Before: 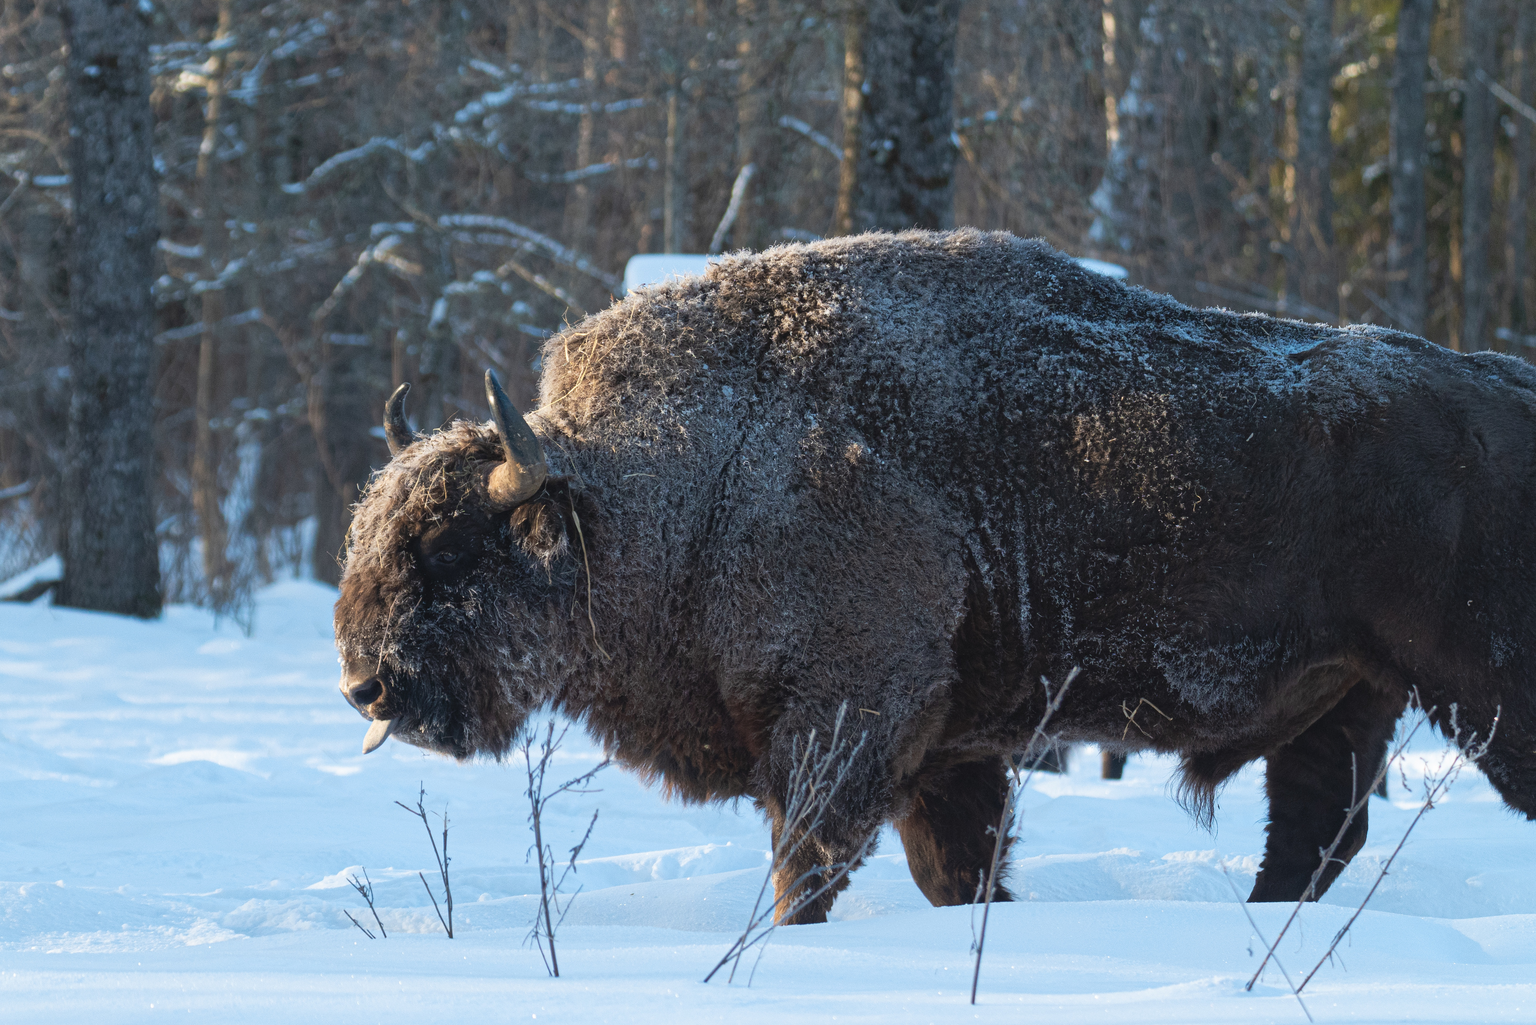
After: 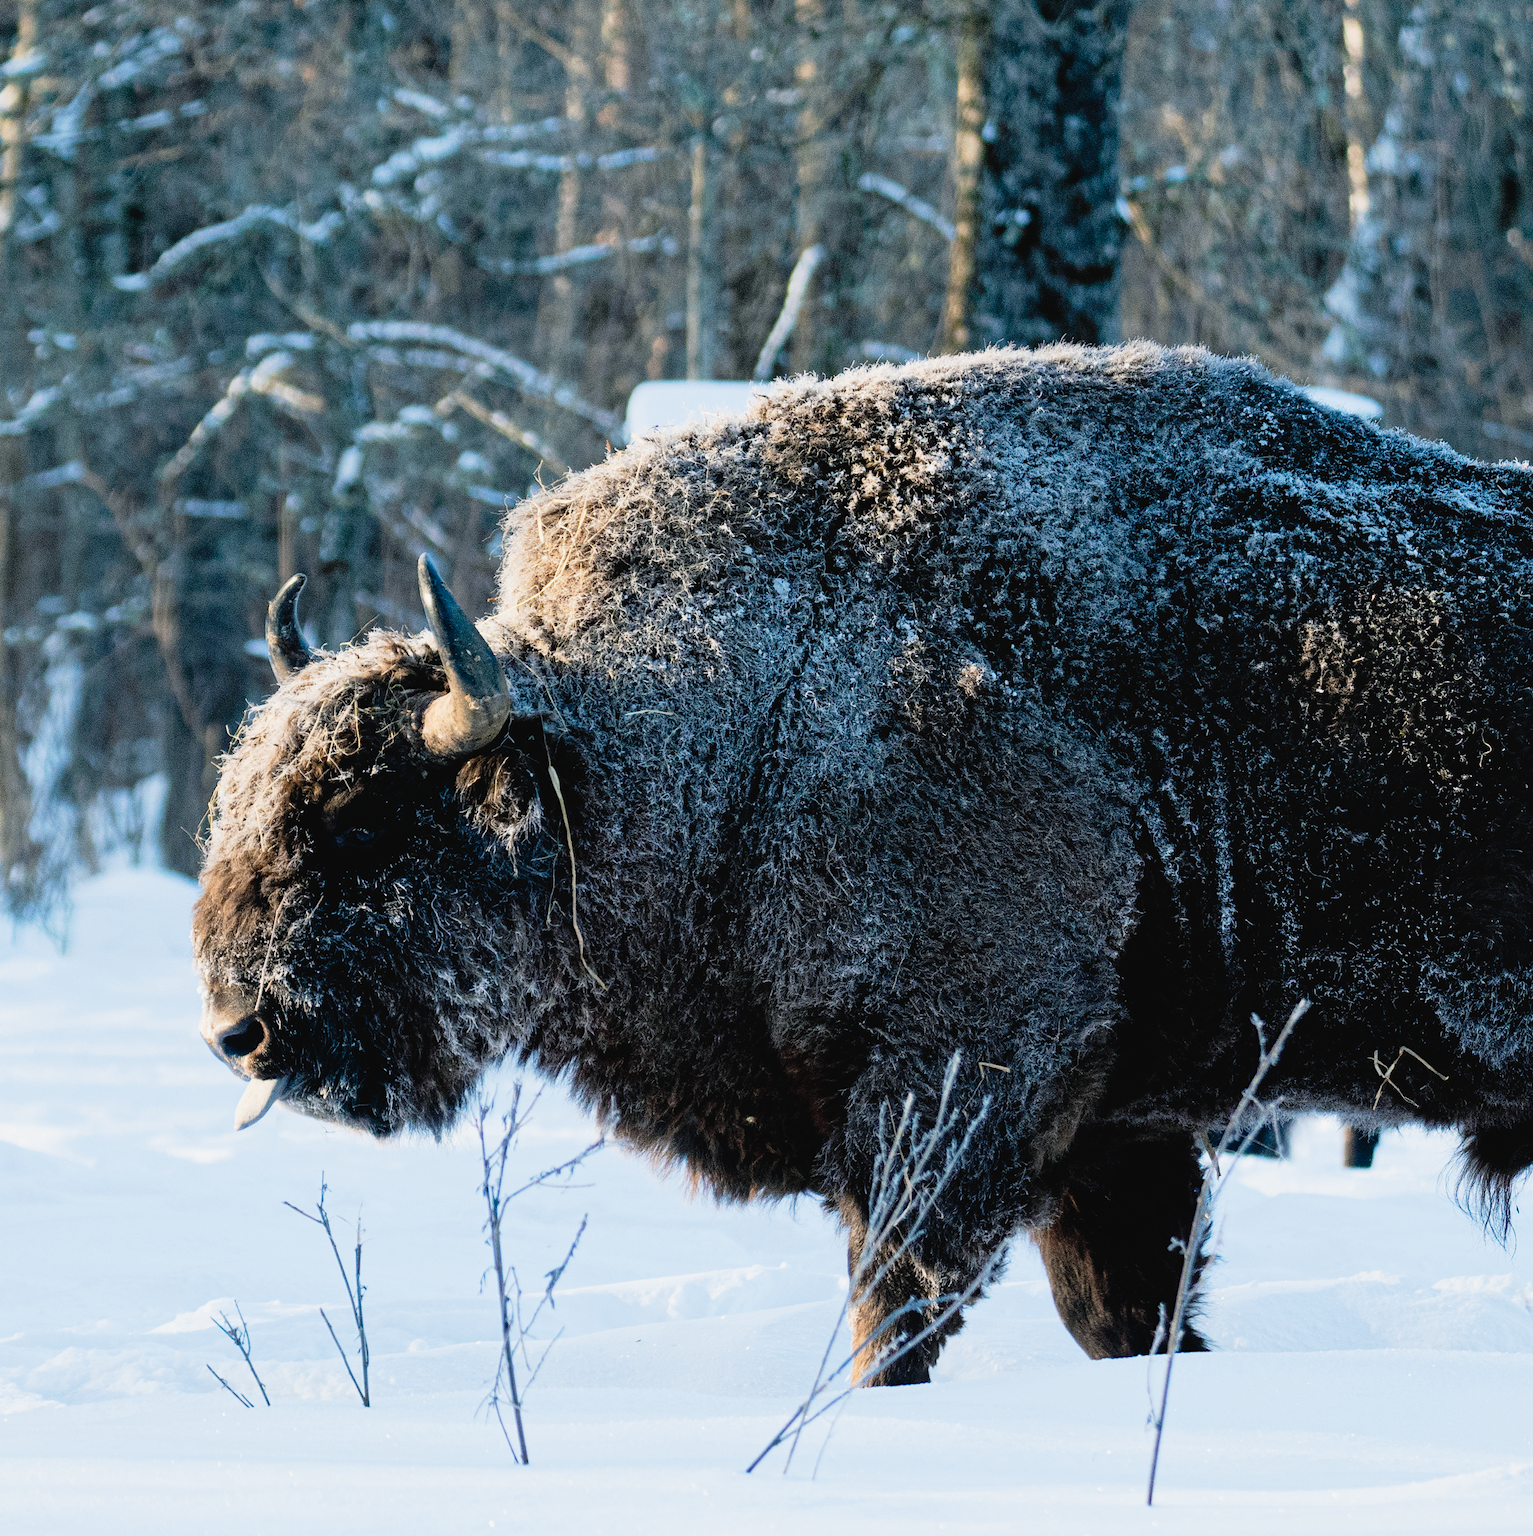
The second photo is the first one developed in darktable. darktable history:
filmic rgb: middle gray luminance 12.85%, black relative exposure -10.07 EV, white relative exposure 3.47 EV, target black luminance 0%, hardness 5.73, latitude 45.18%, contrast 1.215, highlights saturation mix 6.27%, shadows ↔ highlights balance 26.56%
crop and rotate: left 13.455%, right 19.923%
tone curve: curves: ch0 [(0.003, 0.029) (0.037, 0.036) (0.149, 0.117) (0.297, 0.318) (0.422, 0.474) (0.531, 0.6) (0.743, 0.809) (0.877, 0.901) (1, 0.98)]; ch1 [(0, 0) (0.305, 0.325) (0.453, 0.437) (0.482, 0.479) (0.501, 0.5) (0.506, 0.503) (0.567, 0.572) (0.605, 0.608) (0.668, 0.69) (1, 1)]; ch2 [(0, 0) (0.313, 0.306) (0.4, 0.399) (0.45, 0.48) (0.499, 0.502) (0.512, 0.523) (0.57, 0.595) (0.653, 0.662) (1, 1)], preserve colors none
color balance rgb: shadows lift › luminance -8.109%, shadows lift › chroma 2.372%, shadows lift › hue 200.15°, perceptual saturation grading › global saturation 20%, perceptual saturation grading › highlights -25.122%, perceptual saturation grading › shadows 24.978%, perceptual brilliance grading › global brilliance 10.382%, perceptual brilliance grading › shadows 14.282%, global vibrance -24.917%
exposure: black level correction 0.01, exposure 0.015 EV, compensate highlight preservation false
